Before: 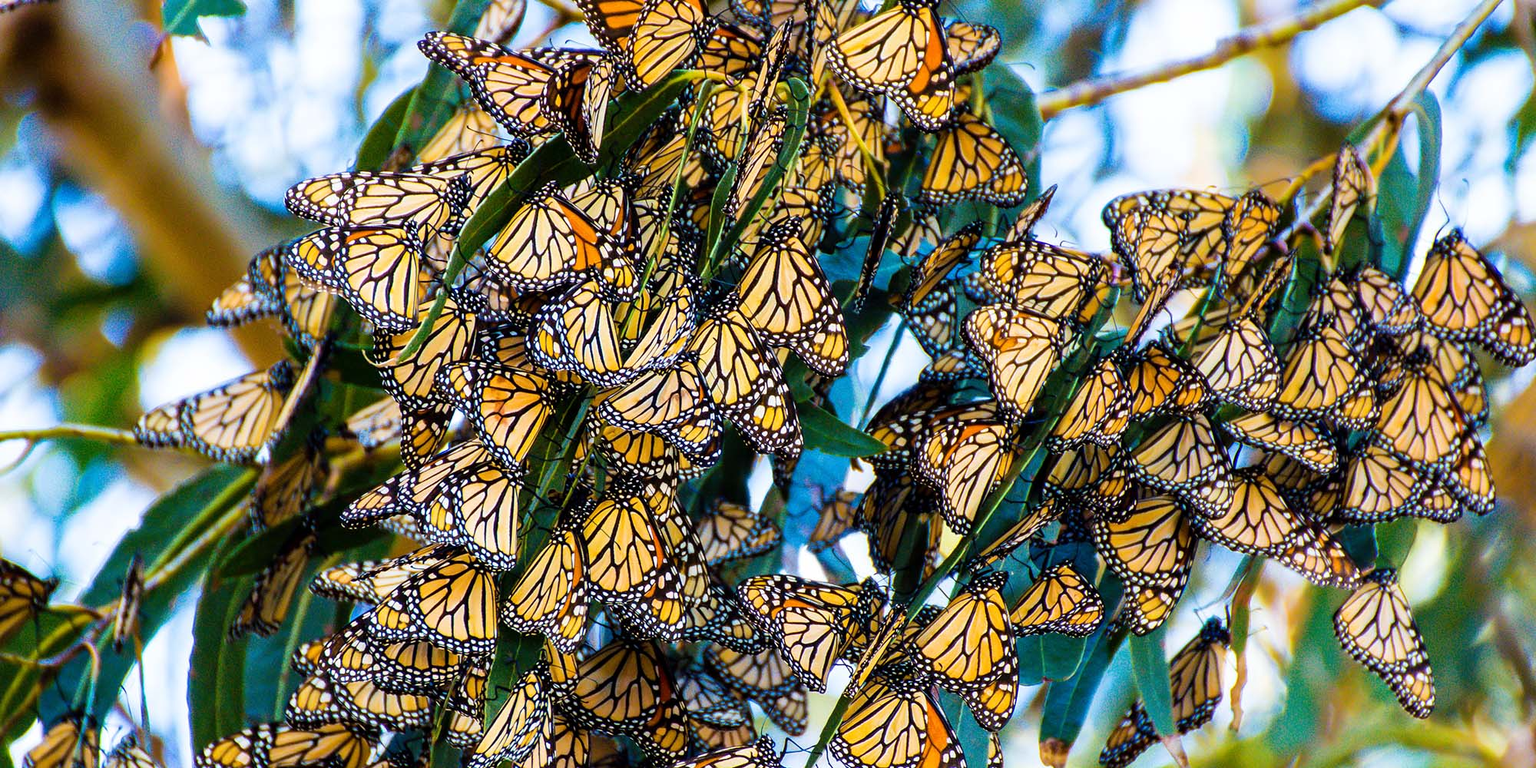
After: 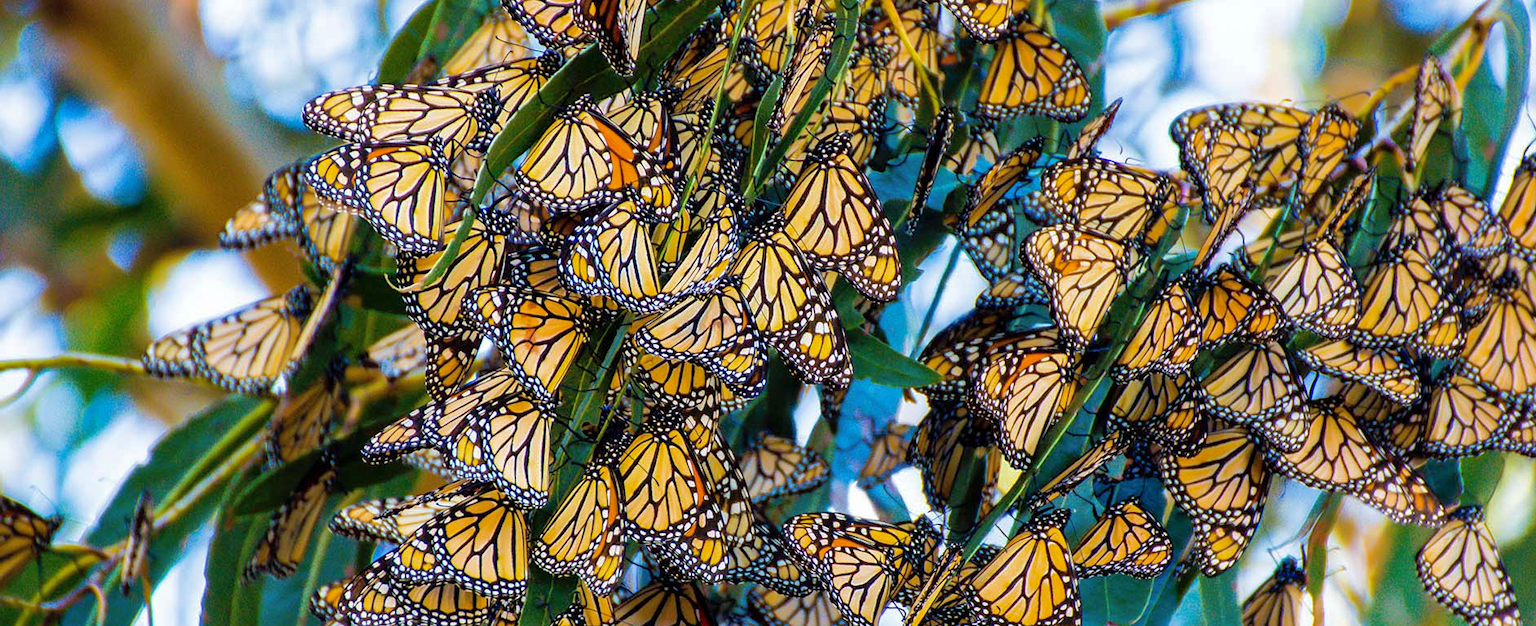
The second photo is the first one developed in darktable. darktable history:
shadows and highlights: on, module defaults
crop and rotate: angle 0.028°, top 12.002%, right 5.66%, bottom 11.019%
